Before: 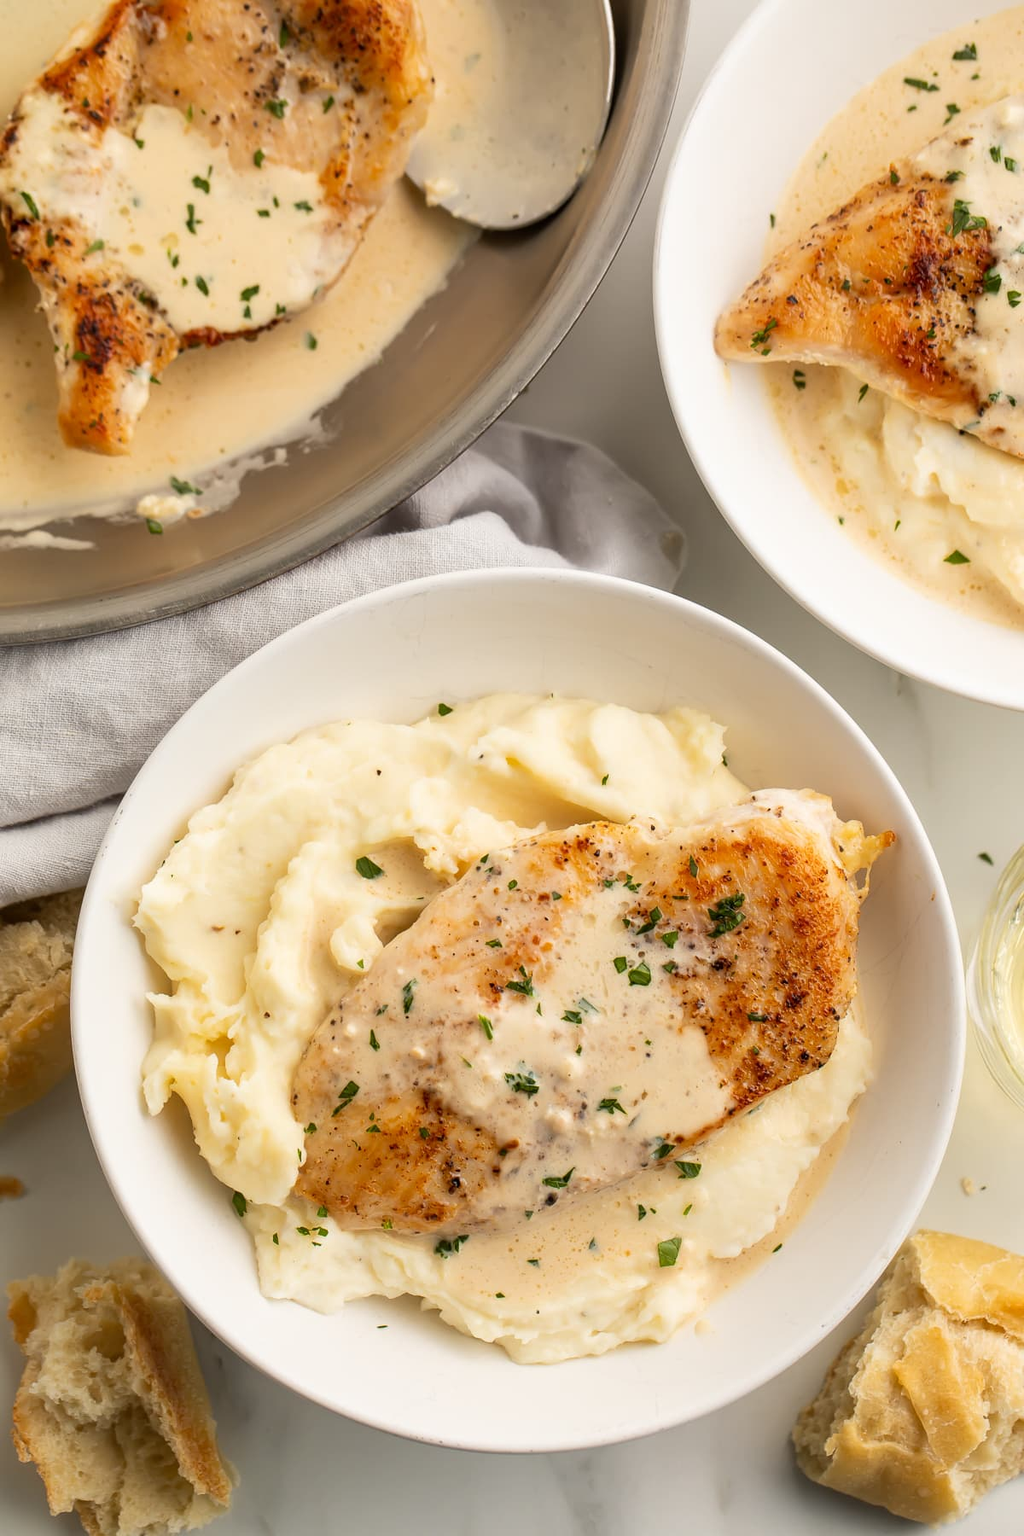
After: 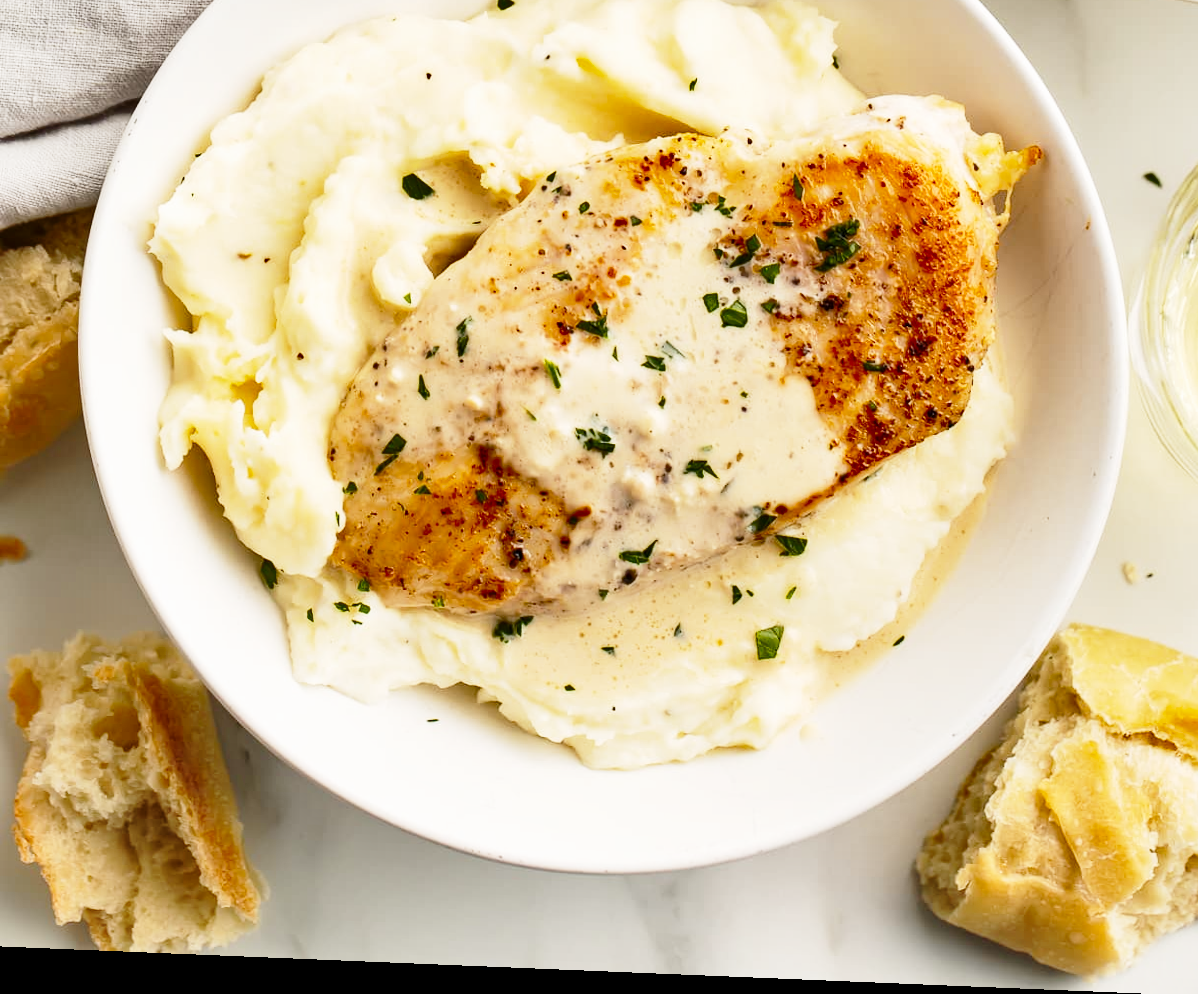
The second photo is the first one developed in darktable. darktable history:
shadows and highlights: low approximation 0.01, soften with gaussian
crop and rotate: top 46.237%
rotate and perspective: lens shift (horizontal) -0.055, automatic cropping off
color zones: curves: ch0 [(0.25, 0.5) (0.428, 0.473) (0.75, 0.5)]; ch1 [(0.243, 0.479) (0.398, 0.452) (0.75, 0.5)]
base curve: curves: ch0 [(0, 0) (0.028, 0.03) (0.121, 0.232) (0.46, 0.748) (0.859, 0.968) (1, 1)], preserve colors none
